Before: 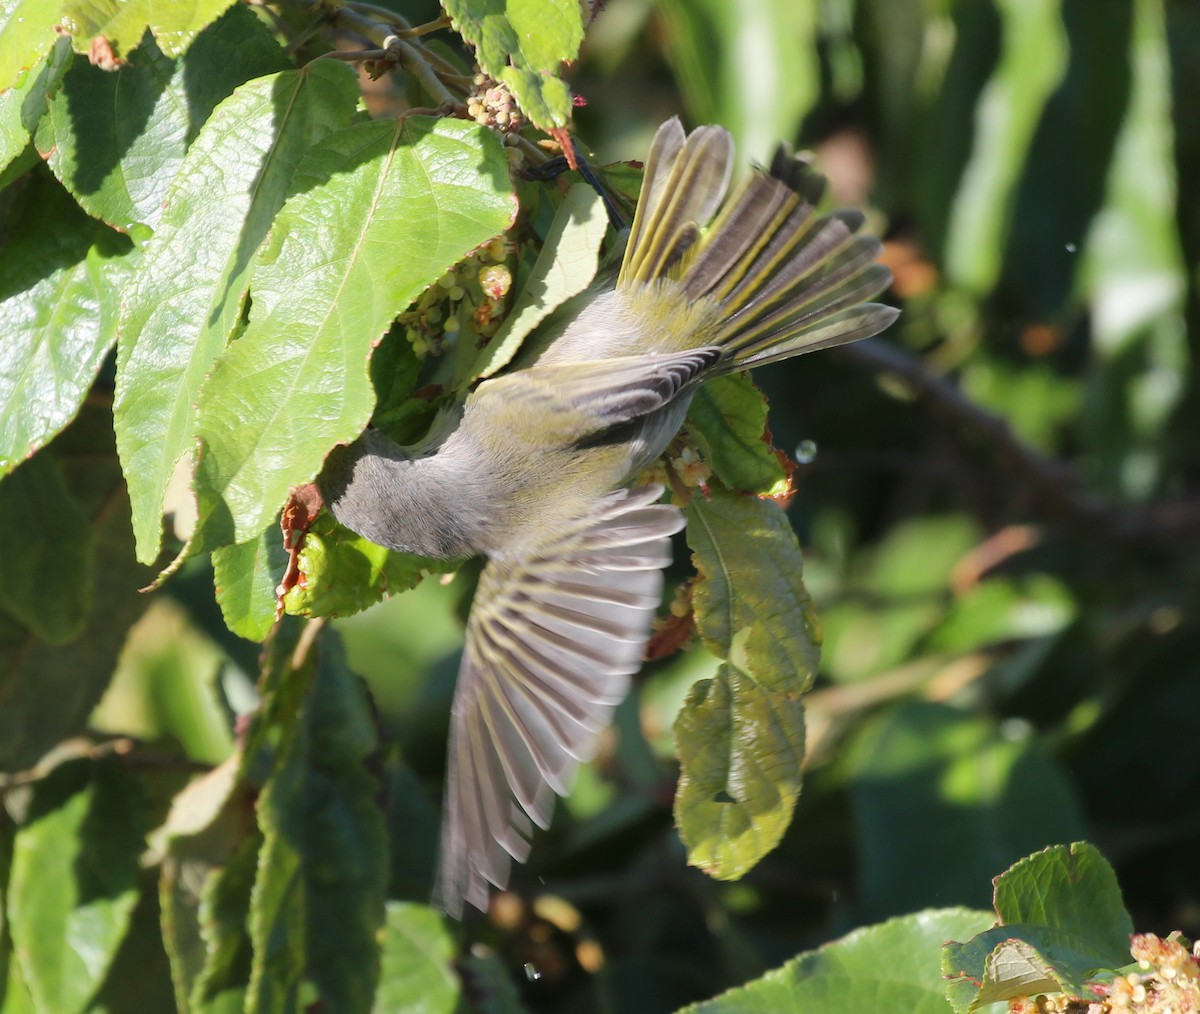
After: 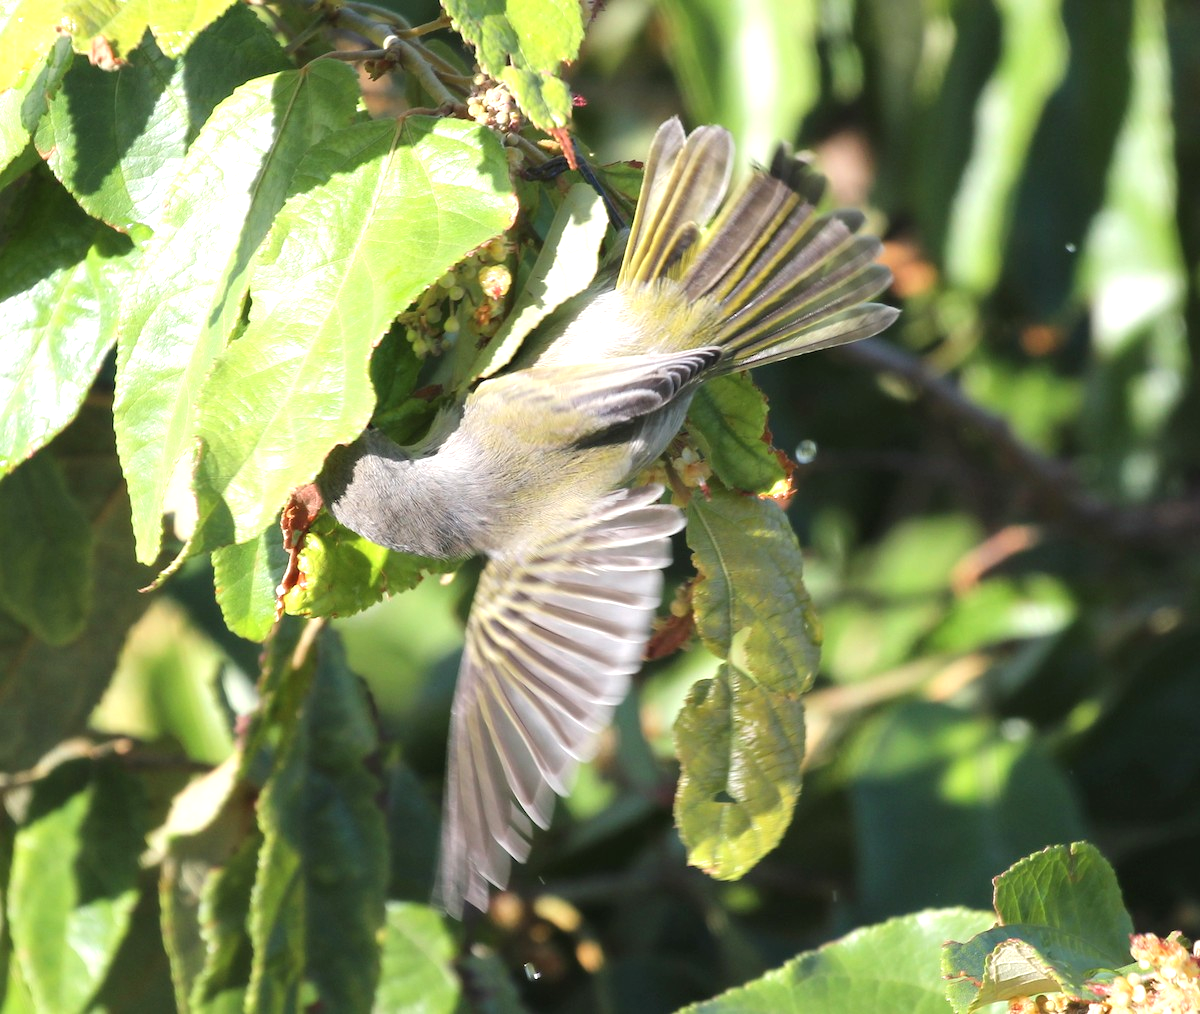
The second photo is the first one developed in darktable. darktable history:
exposure: black level correction 0, exposure 0.7 EV, compensate highlight preservation false
contrast brightness saturation: saturation -0.051
